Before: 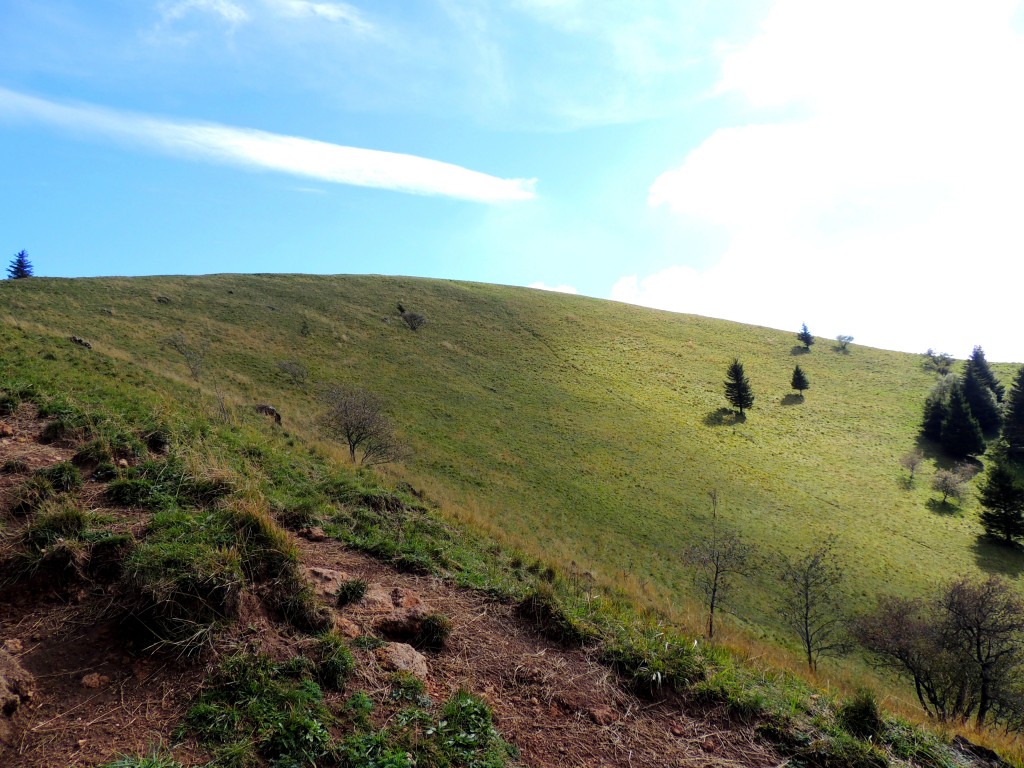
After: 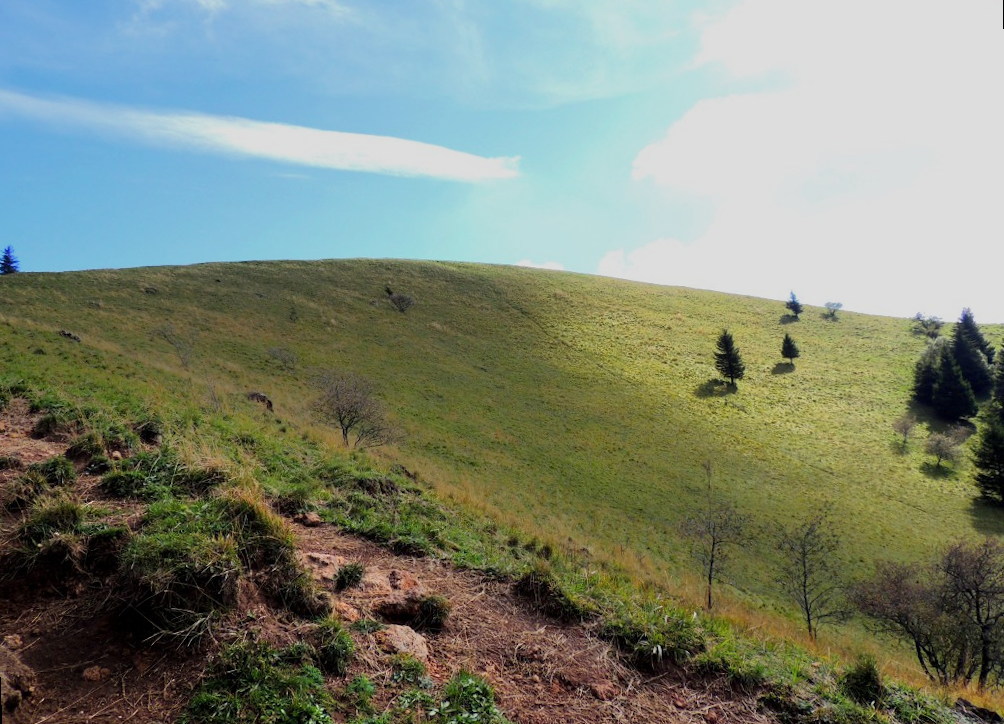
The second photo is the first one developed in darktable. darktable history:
rotate and perspective: rotation -2°, crop left 0.022, crop right 0.978, crop top 0.049, crop bottom 0.951
tone equalizer: -7 EV -0.63 EV, -6 EV 1 EV, -5 EV -0.45 EV, -4 EV 0.43 EV, -3 EV 0.41 EV, -2 EV 0.15 EV, -1 EV -0.15 EV, +0 EV -0.39 EV, smoothing diameter 25%, edges refinement/feathering 10, preserve details guided filter
